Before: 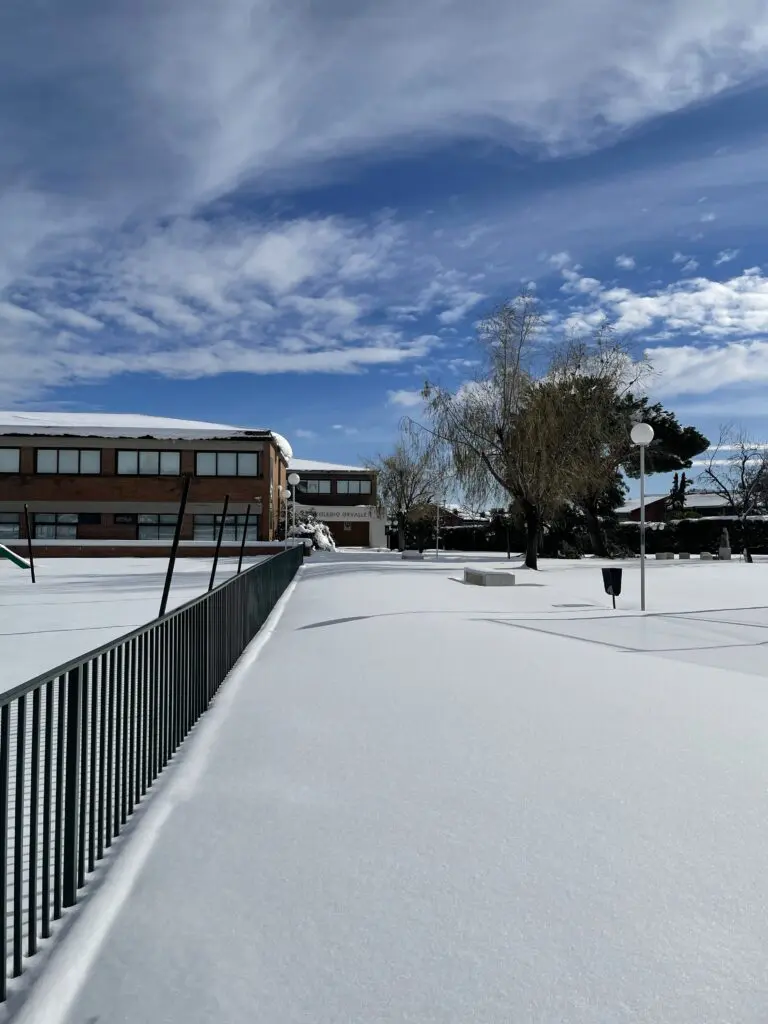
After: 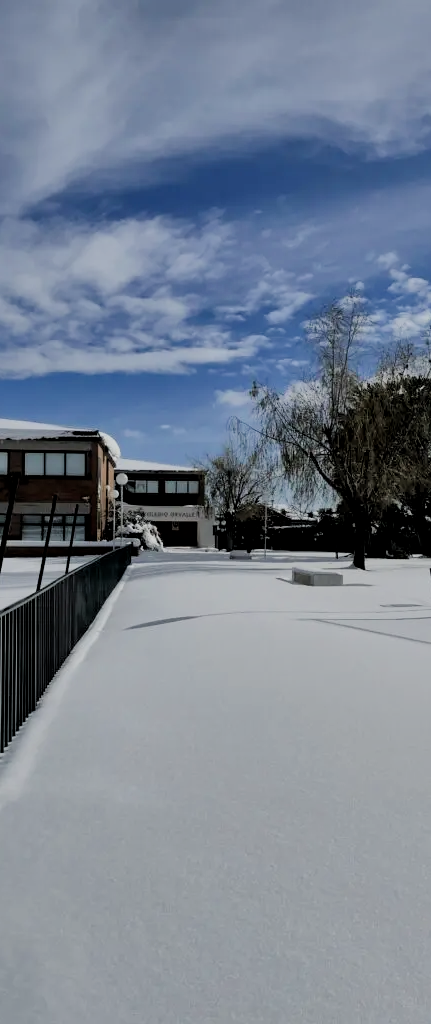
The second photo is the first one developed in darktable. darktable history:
crop and rotate: left 22.451%, right 21.399%
shadows and highlights: highlights color adjustment 0.756%, low approximation 0.01, soften with gaussian
filmic rgb: black relative exposure -6.12 EV, white relative exposure 6.95 EV, threshold 5.94 EV, hardness 2.25, enable highlight reconstruction true
local contrast: mode bilateral grid, contrast 20, coarseness 50, detail 132%, midtone range 0.2
